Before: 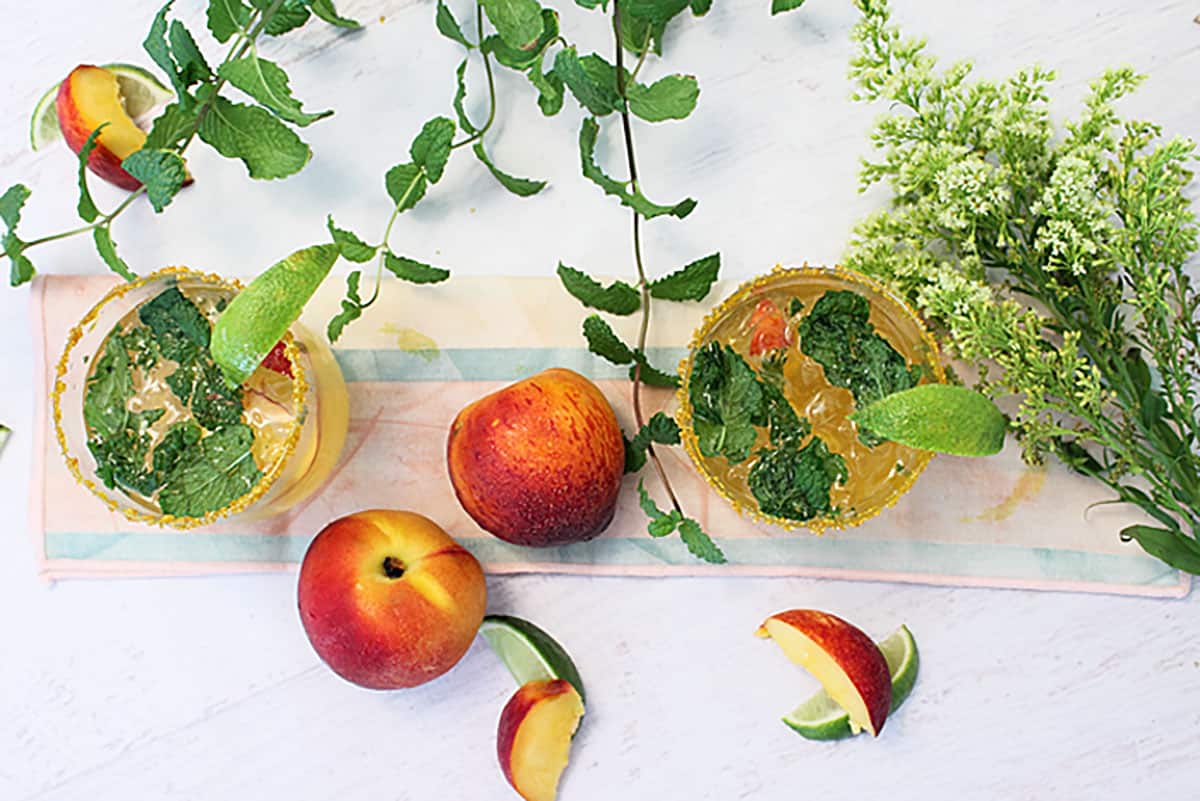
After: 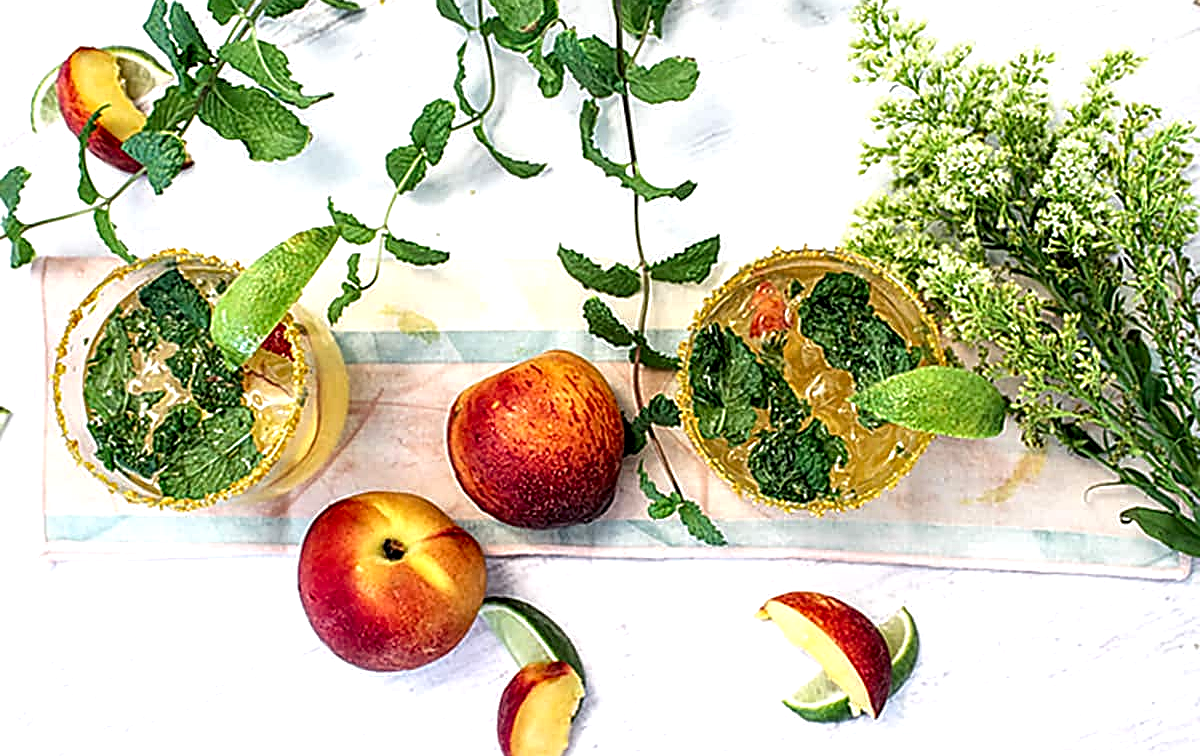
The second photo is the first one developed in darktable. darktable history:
crop and rotate: top 2.28%, bottom 3.257%
local contrast: highlights 64%, shadows 54%, detail 169%, midtone range 0.519
sharpen: on, module defaults
exposure: exposure 0.296 EV, compensate highlight preservation false
